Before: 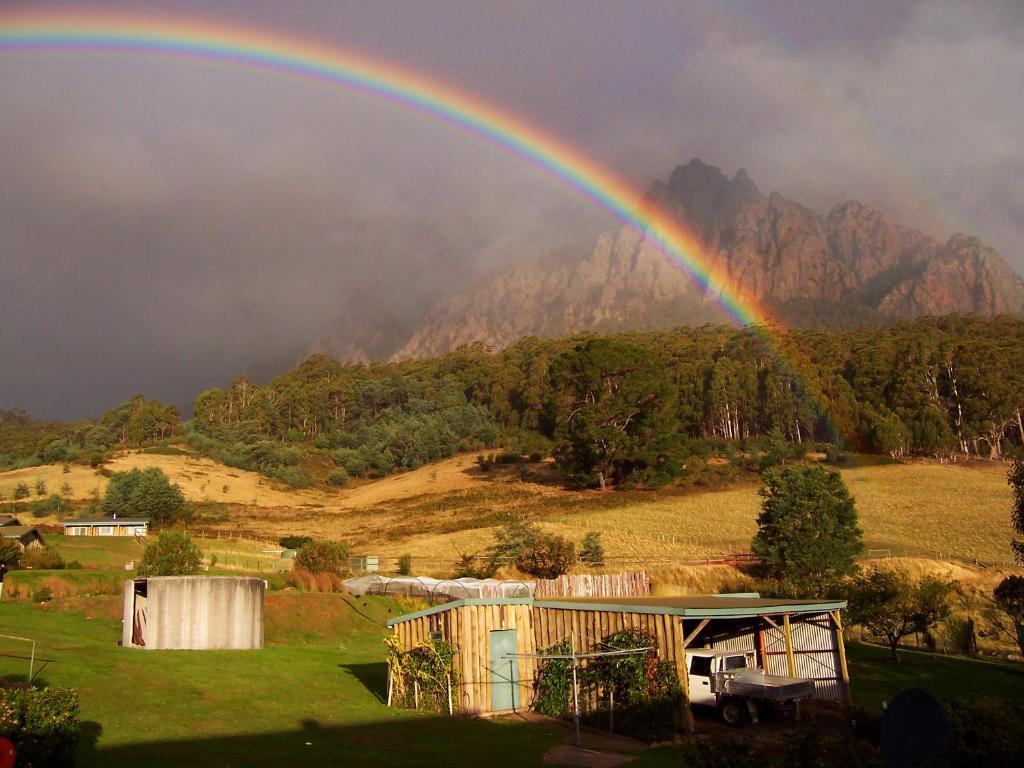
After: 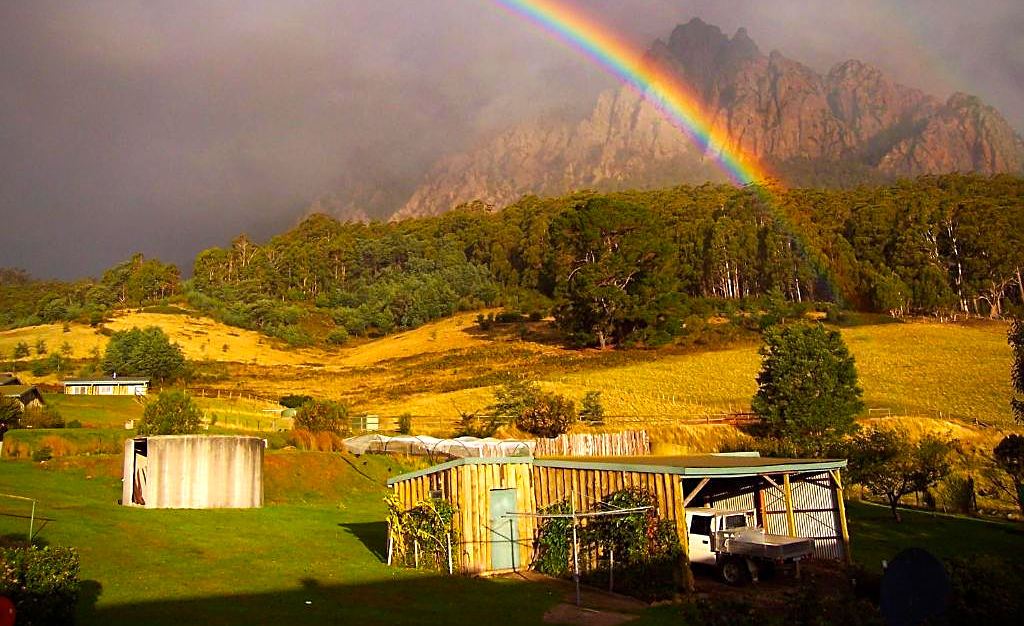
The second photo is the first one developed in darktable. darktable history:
sharpen: on, module defaults
color balance rgb: perceptual saturation grading › global saturation -1.481%, perceptual brilliance grading › global brilliance 11.212%, global vibrance 41.96%
vignetting: brightness -0.569, saturation 0.003, center (0, 0.009), unbound false
crop and rotate: top 18.4%
